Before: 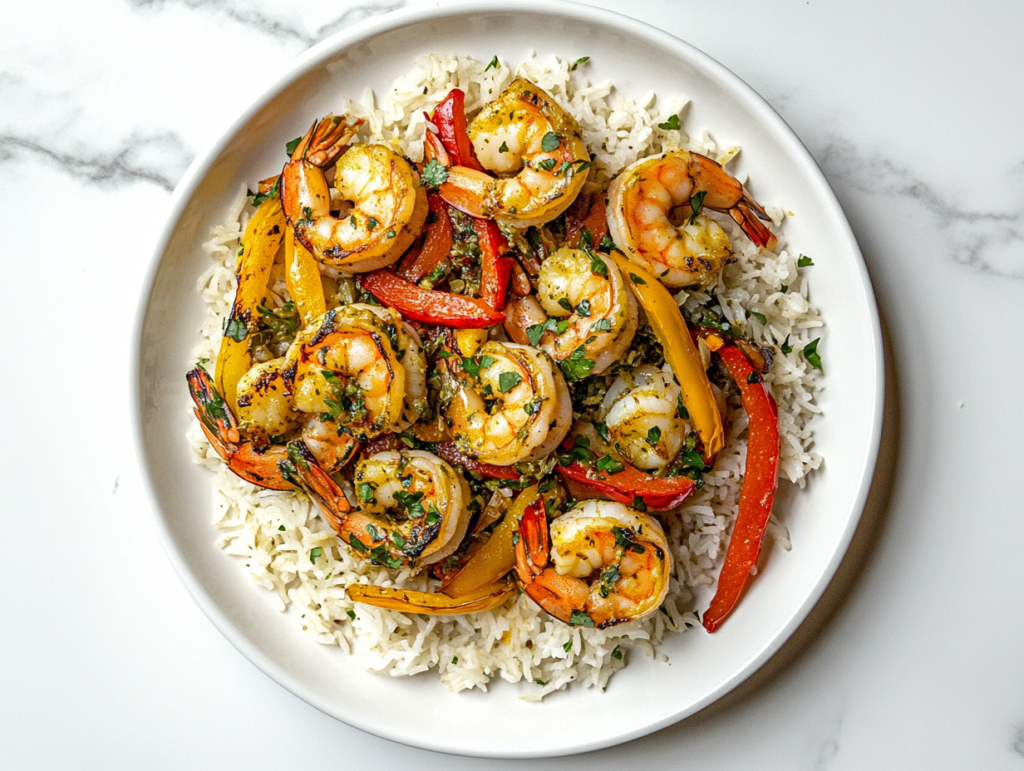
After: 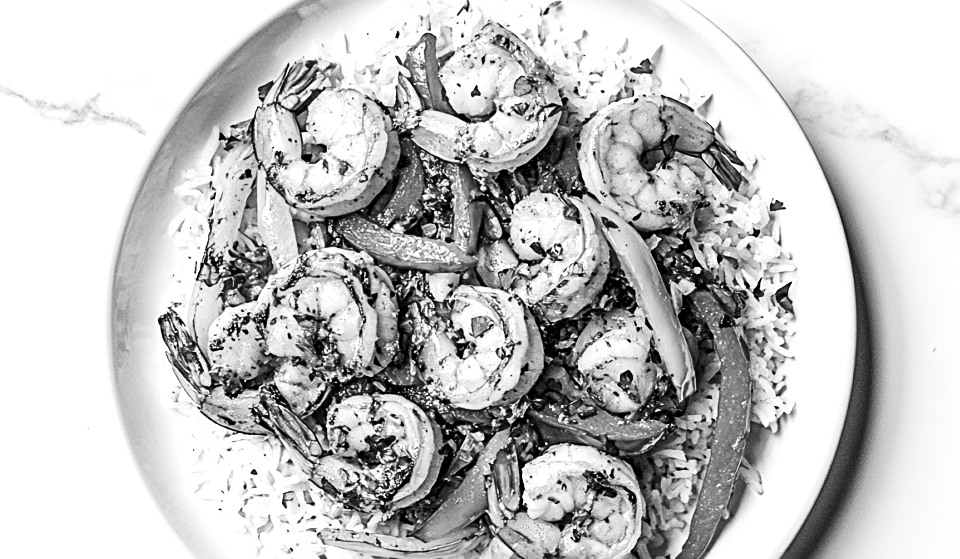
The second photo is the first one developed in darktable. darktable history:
crop: left 2.737%, top 7.287%, right 3.421%, bottom 20.179%
monochrome: a 1.94, b -0.638
contrast brightness saturation: contrast 0.28
exposure: black level correction 0.001, exposure 0.5 EV, compensate exposure bias true, compensate highlight preservation false
sharpen: radius 2.531, amount 0.628
rgb levels: mode RGB, independent channels, levels [[0, 0.474, 1], [0, 0.5, 1], [0, 0.5, 1]]
